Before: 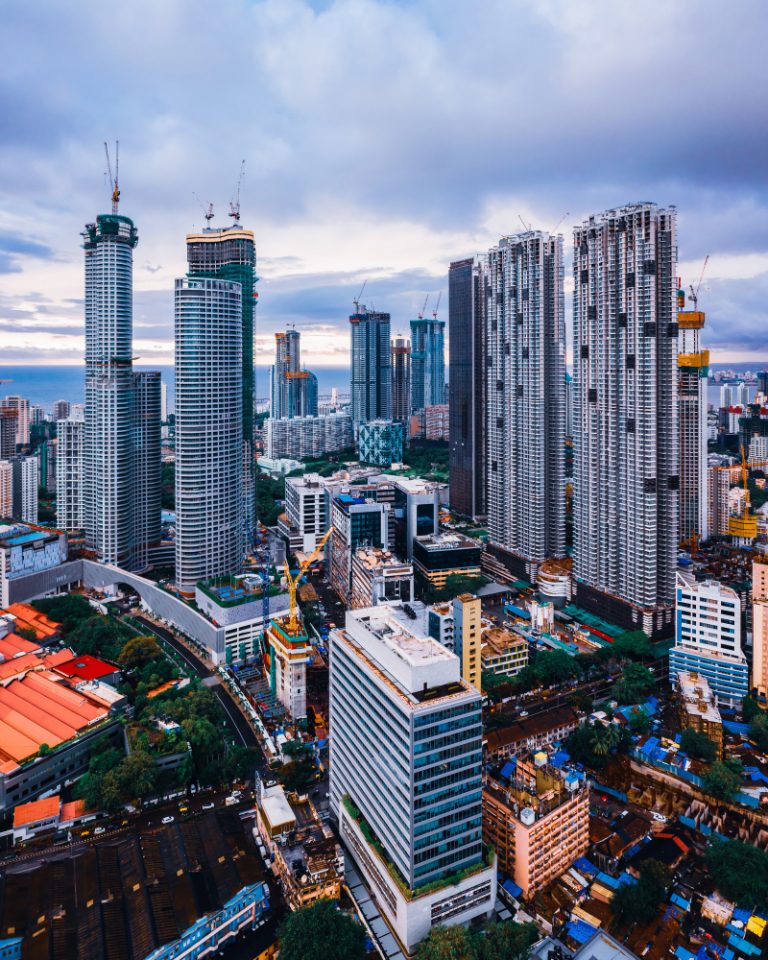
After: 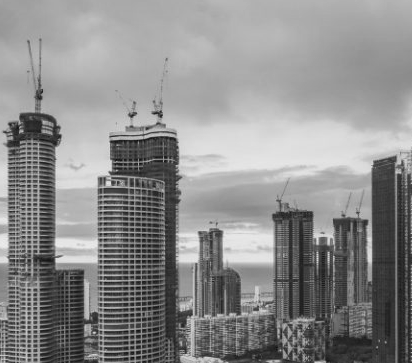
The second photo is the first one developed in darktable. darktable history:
rgb curve: curves: ch0 [(0, 0) (0.072, 0.166) (0.217, 0.293) (0.414, 0.42) (1, 1)], compensate middle gray true, preserve colors basic power
monochrome: a -71.75, b 75.82
shadows and highlights: shadows 37.27, highlights -28.18, soften with gaussian
crop: left 10.121%, top 10.631%, right 36.218%, bottom 51.526%
